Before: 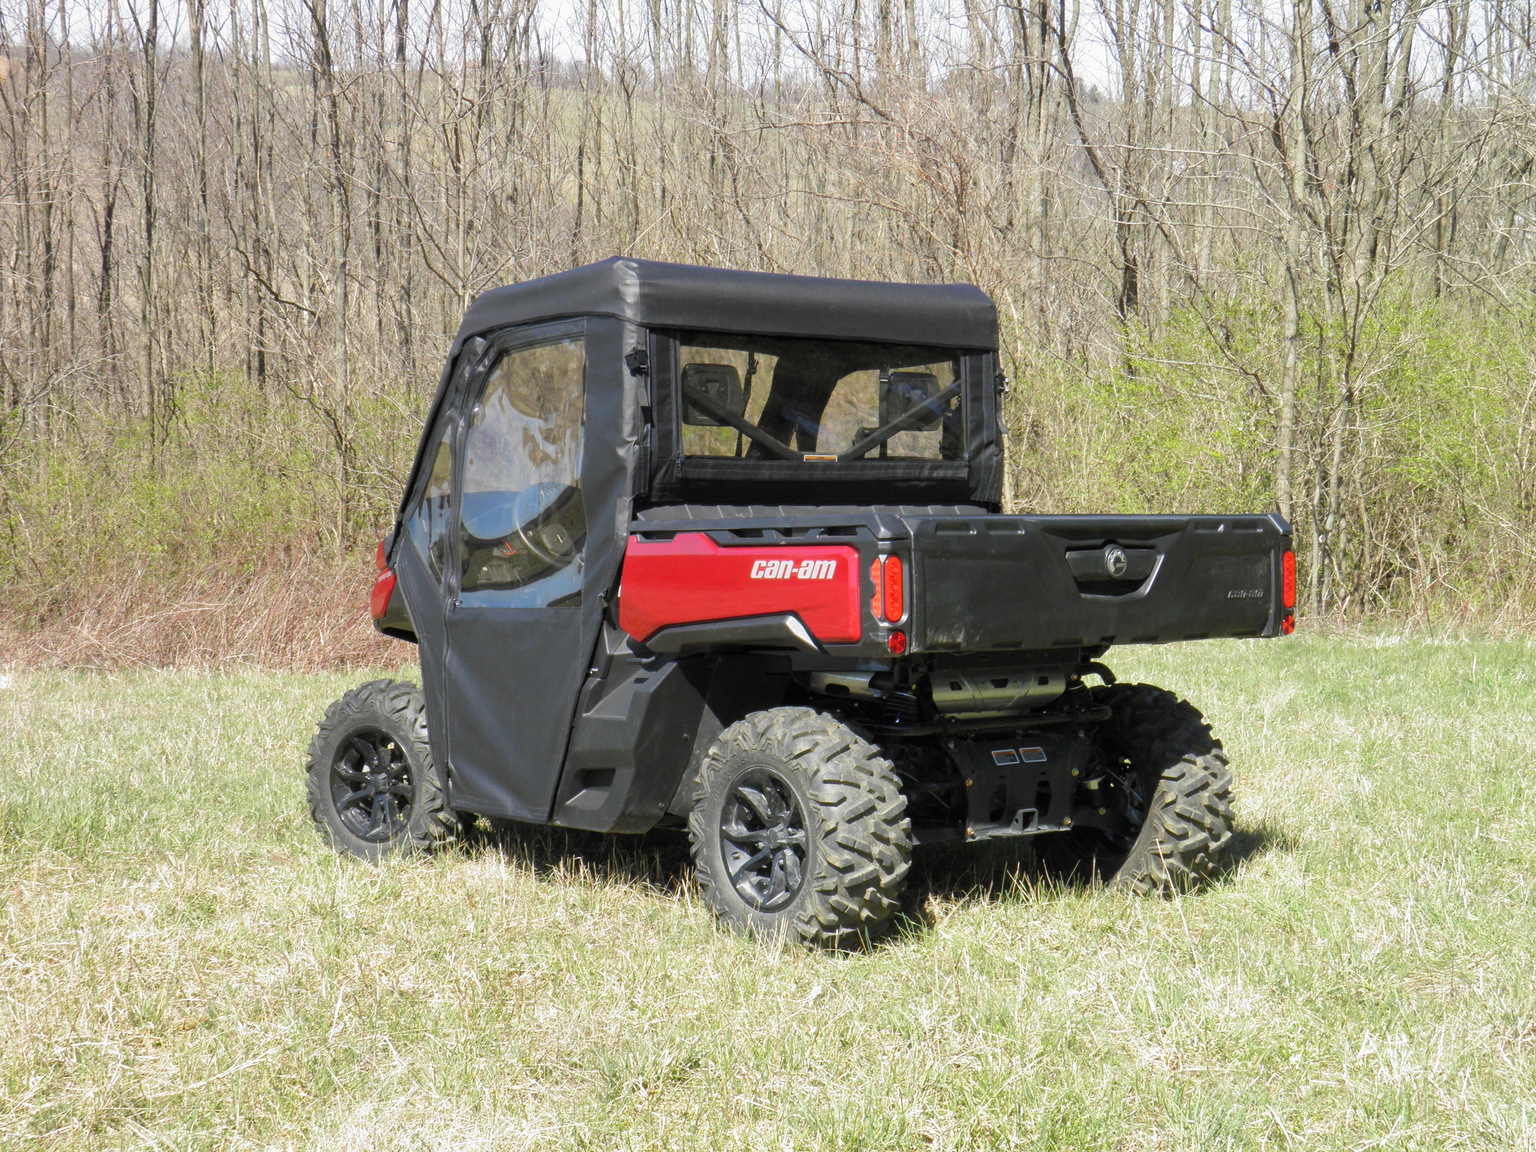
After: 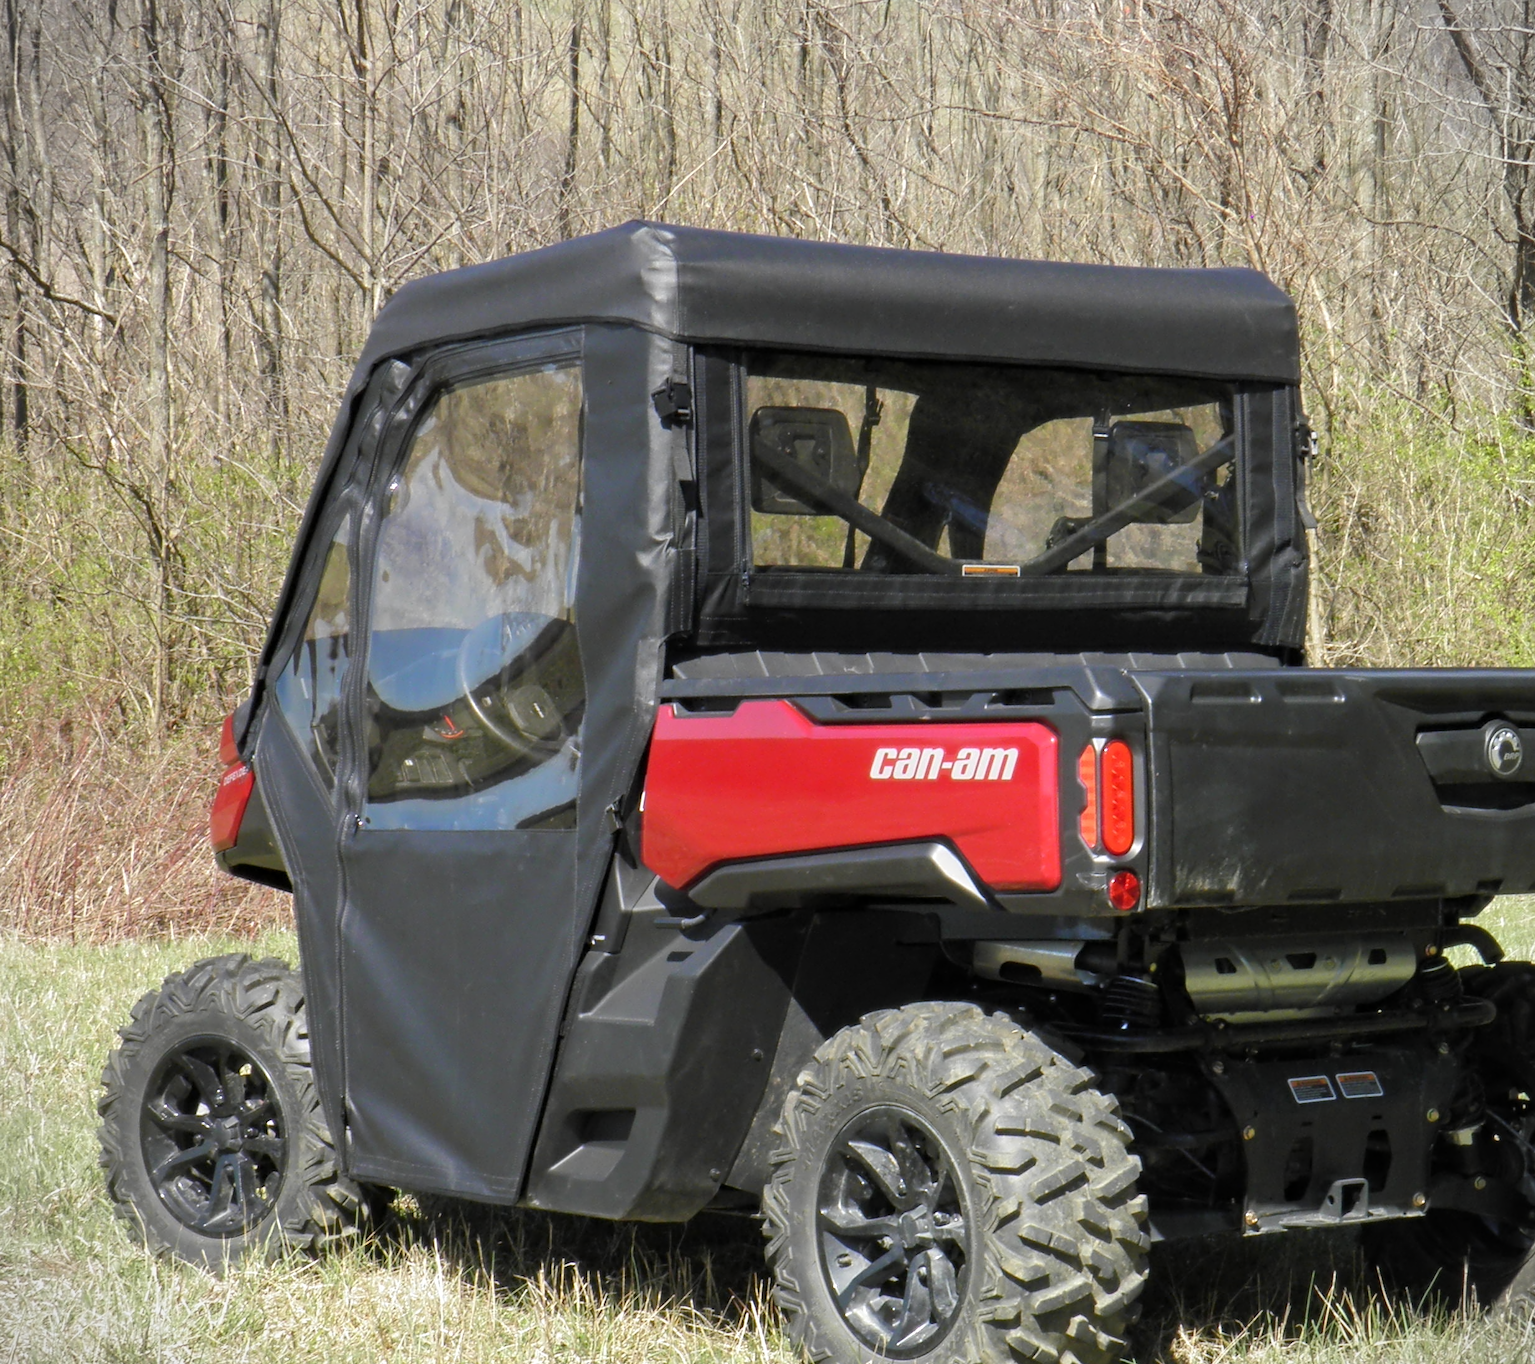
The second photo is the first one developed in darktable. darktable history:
contrast equalizer: y [[0.5, 0.542, 0.583, 0.625, 0.667, 0.708], [0.5 ×6], [0.5 ×6], [0, 0.033, 0.067, 0.1, 0.133, 0.167], [0, 0.05, 0.1, 0.15, 0.2, 0.25]], mix 0.207
crop: left 16.242%, top 11.234%, right 26.088%, bottom 20.465%
vignetting: fall-off start 99.88%, saturation -0.645
